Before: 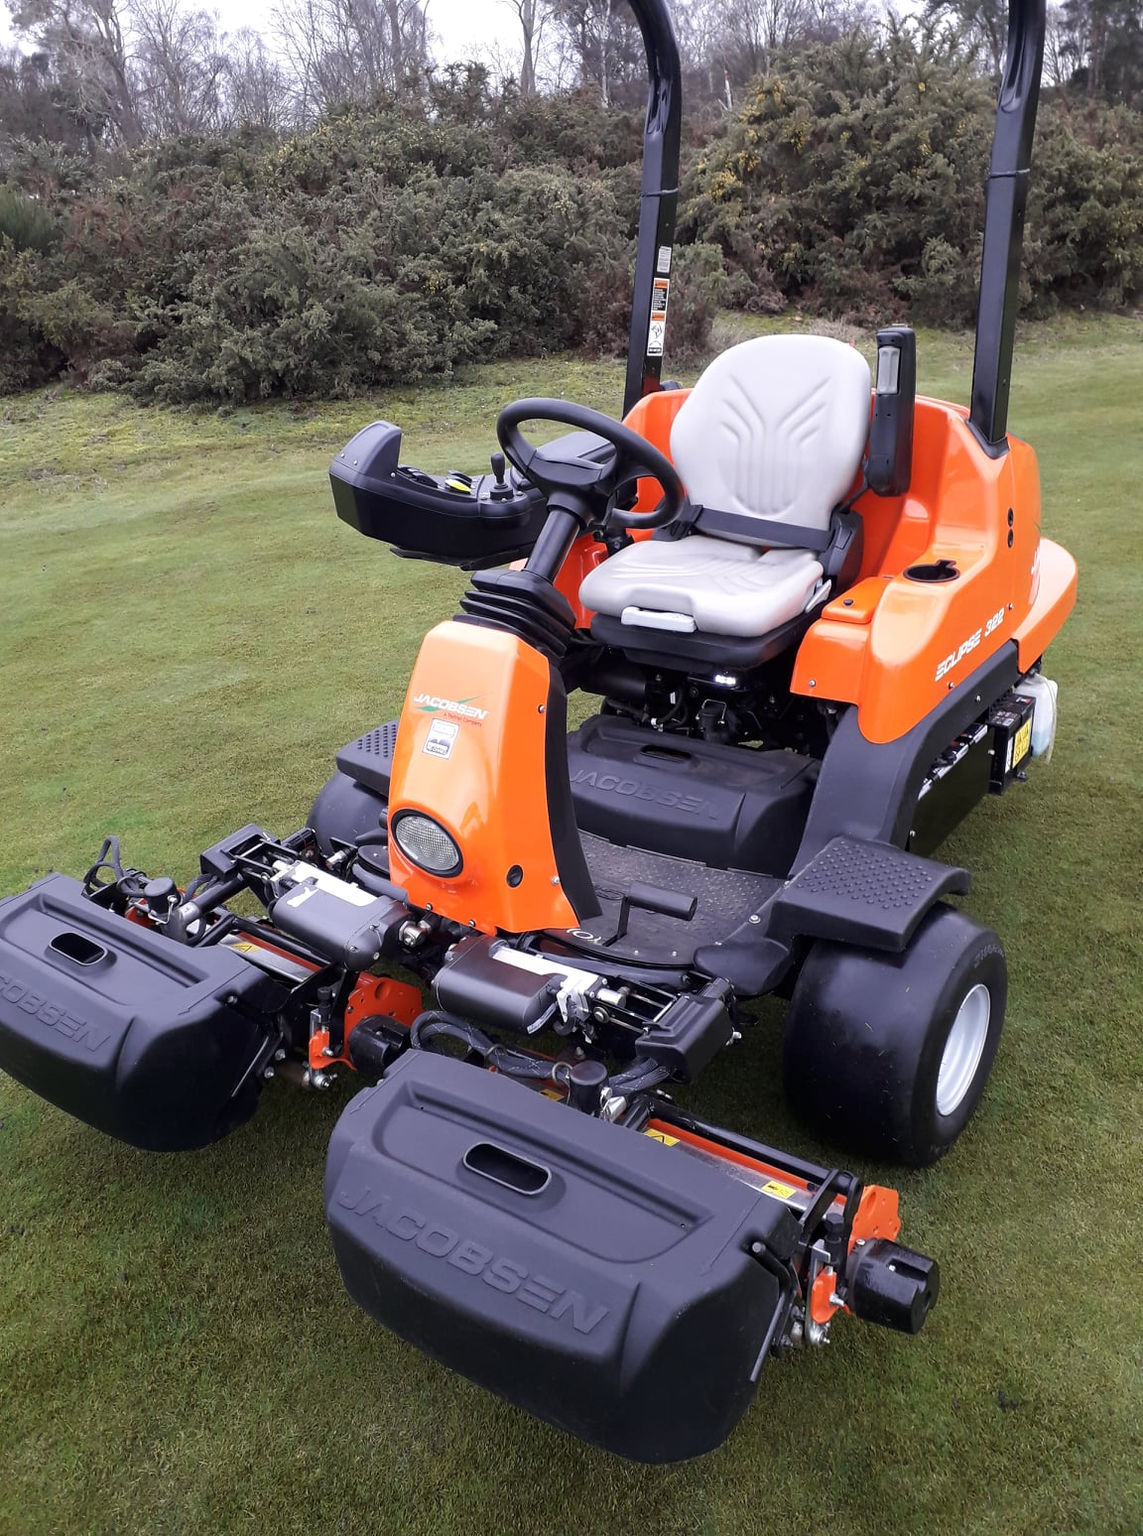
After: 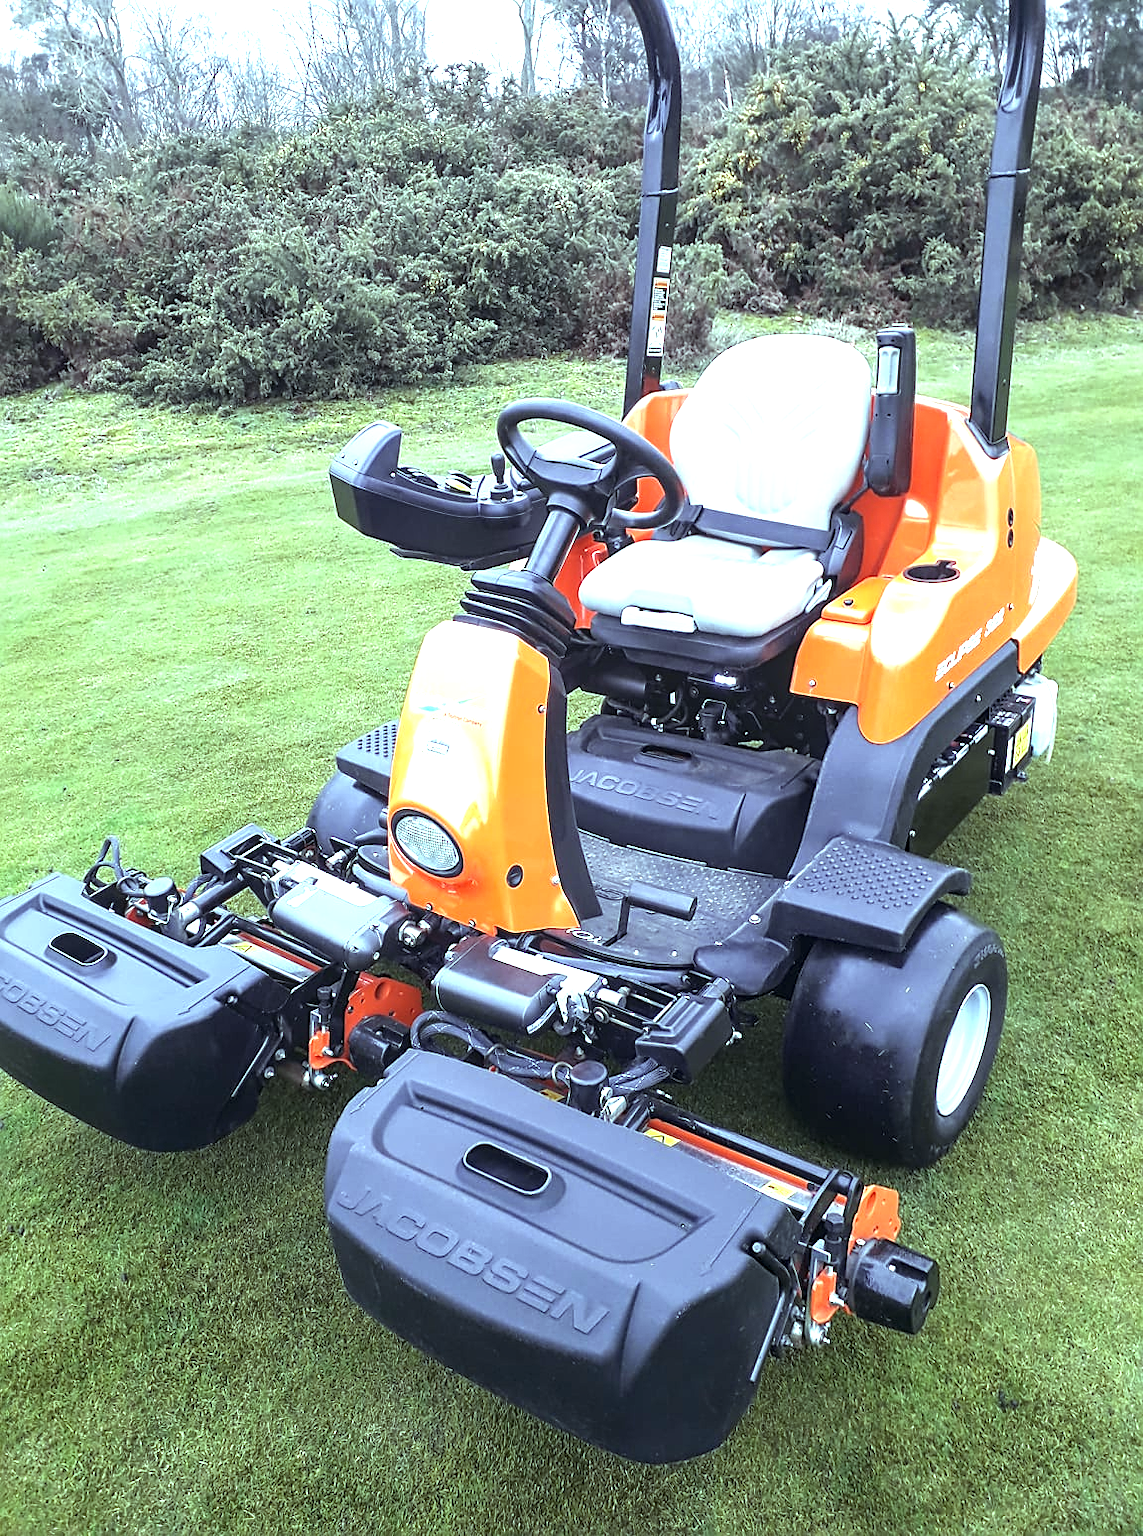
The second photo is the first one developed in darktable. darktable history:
local contrast: on, module defaults
exposure: black level correction -0.002, exposure 1.115 EV, compensate highlight preservation false
color balance: mode lift, gamma, gain (sRGB), lift [0.997, 0.979, 1.021, 1.011], gamma [1, 1.084, 0.916, 0.998], gain [1, 0.87, 1.13, 1.101], contrast 4.55%, contrast fulcrum 38.24%, output saturation 104.09%
sharpen: on, module defaults
